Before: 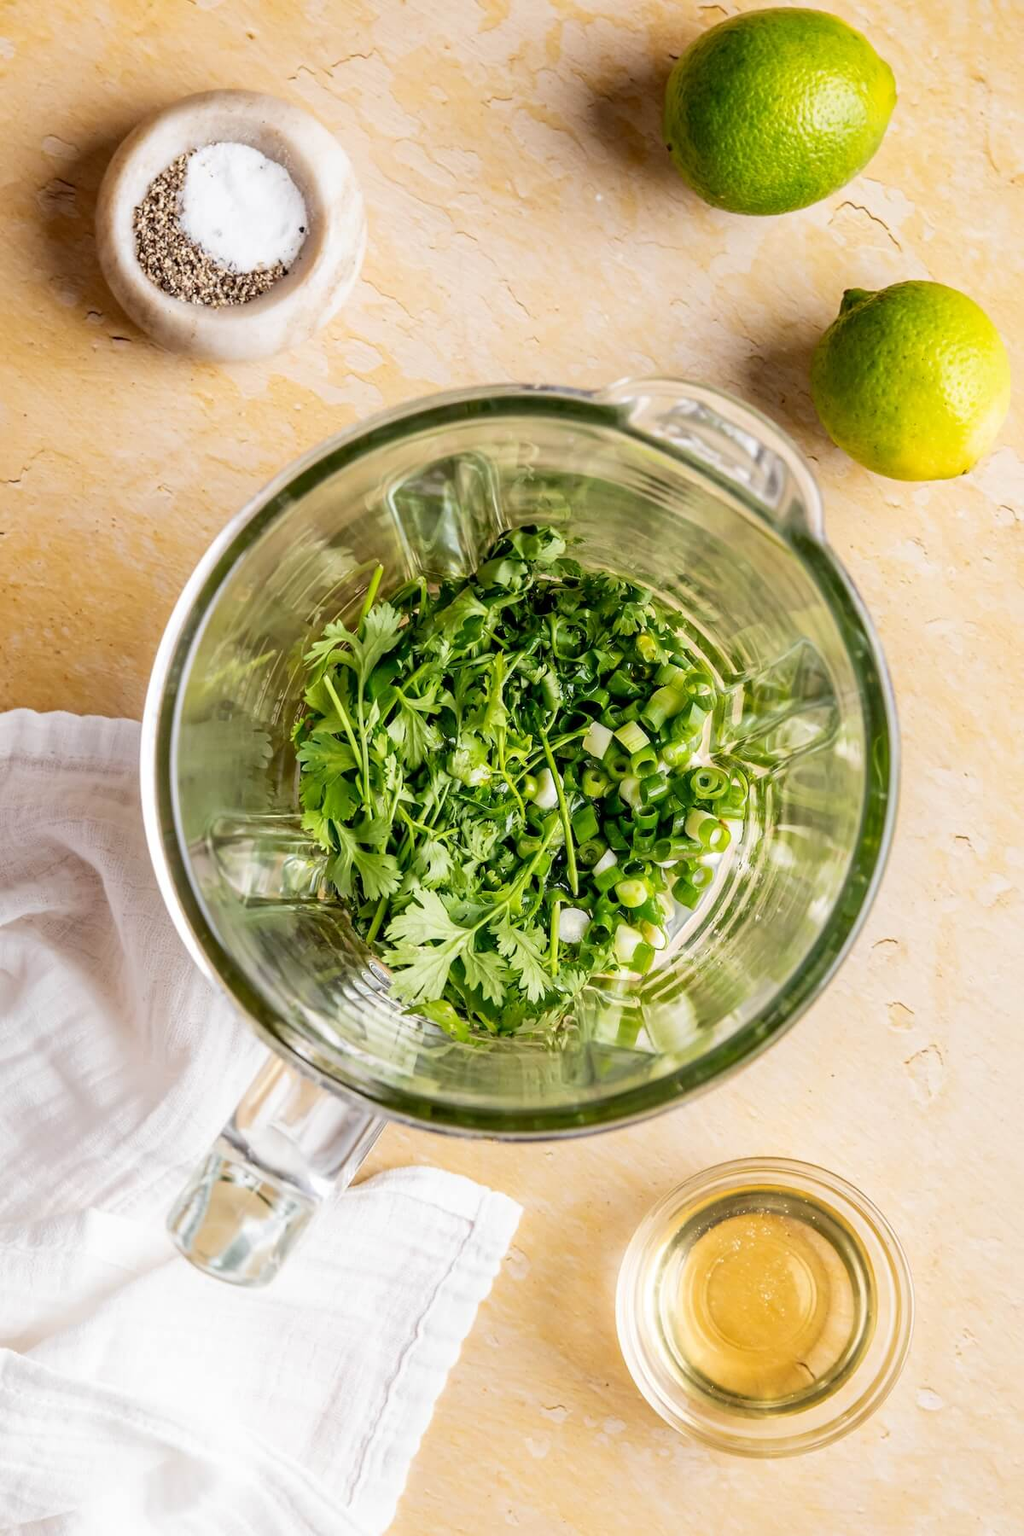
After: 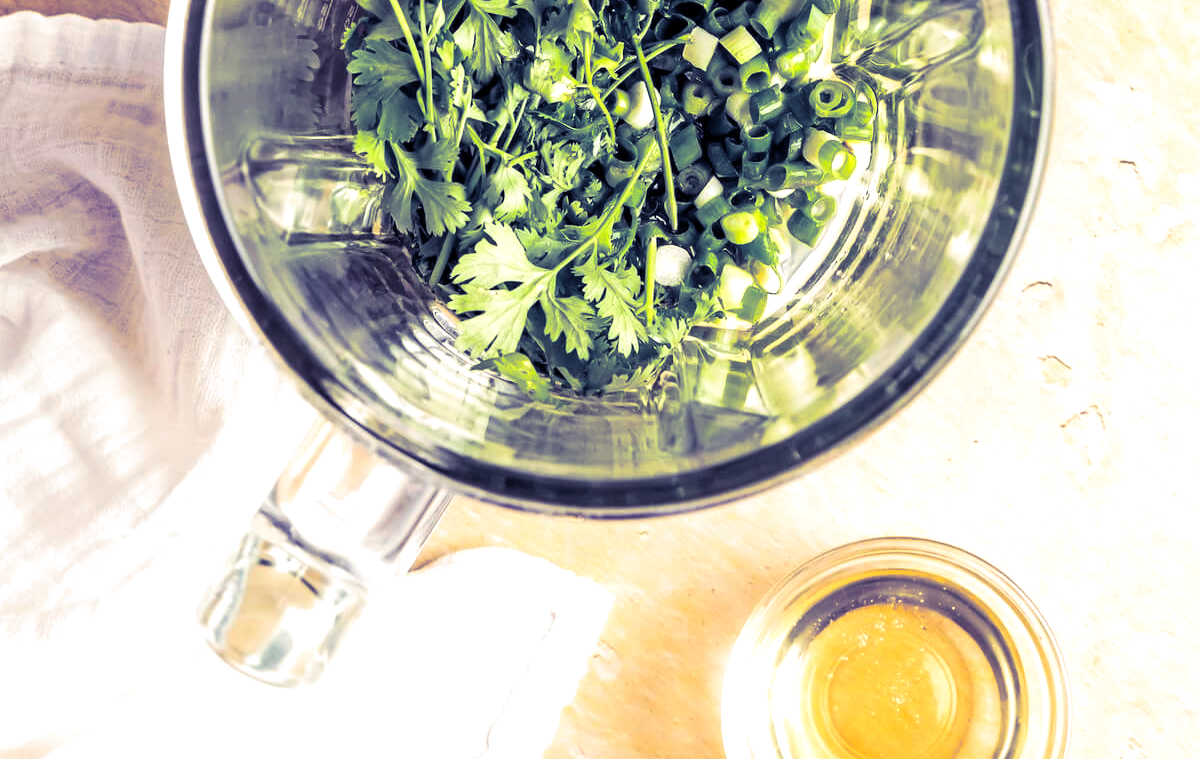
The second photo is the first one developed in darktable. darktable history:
split-toning: shadows › hue 242.67°, shadows › saturation 0.733, highlights › hue 45.33°, highlights › saturation 0.667, balance -53.304, compress 21.15%
crop: top 45.551%, bottom 12.262%
exposure: black level correction 0.001, exposure 0.5 EV, compensate exposure bias true, compensate highlight preservation false
